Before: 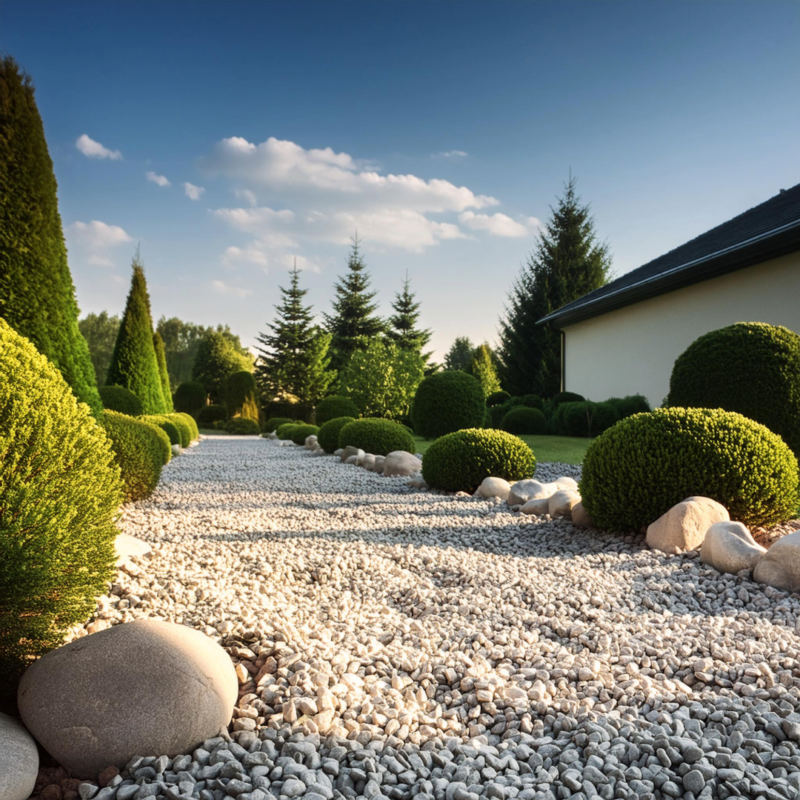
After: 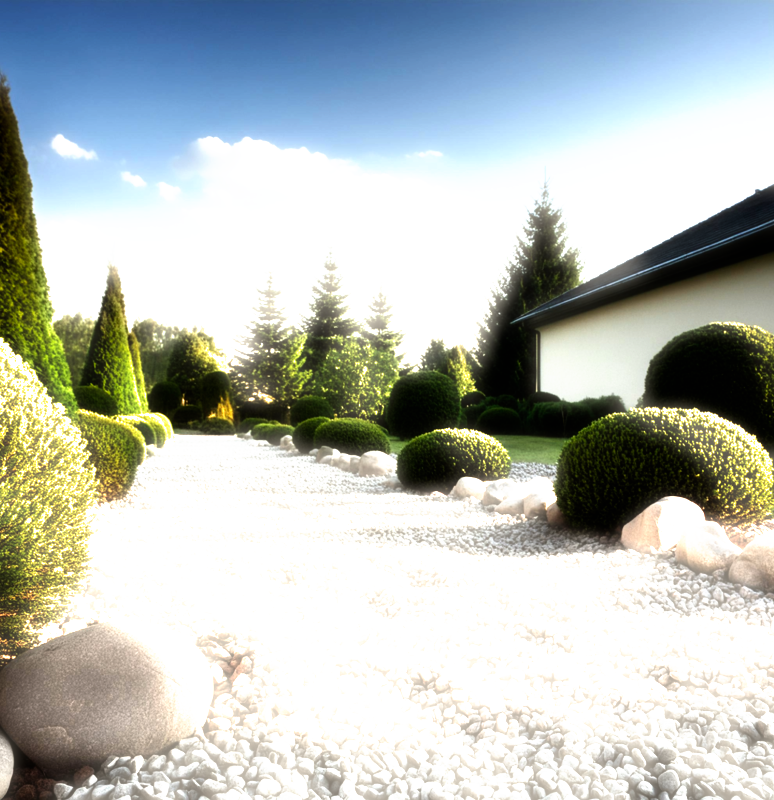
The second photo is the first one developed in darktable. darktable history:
haze removal: strength -0.9, distance 0.225, compatibility mode true, adaptive false
exposure: black level correction 0.001, exposure 0.5 EV, compensate exposure bias true, compensate highlight preservation false
crop and rotate: left 3.238%
filmic rgb: black relative exposure -8.2 EV, white relative exposure 2.2 EV, threshold 3 EV, hardness 7.11, latitude 85.74%, contrast 1.696, highlights saturation mix -4%, shadows ↔ highlights balance -2.69%, preserve chrominance no, color science v5 (2021), contrast in shadows safe, contrast in highlights safe, enable highlight reconstruction true
white balance: emerald 1
